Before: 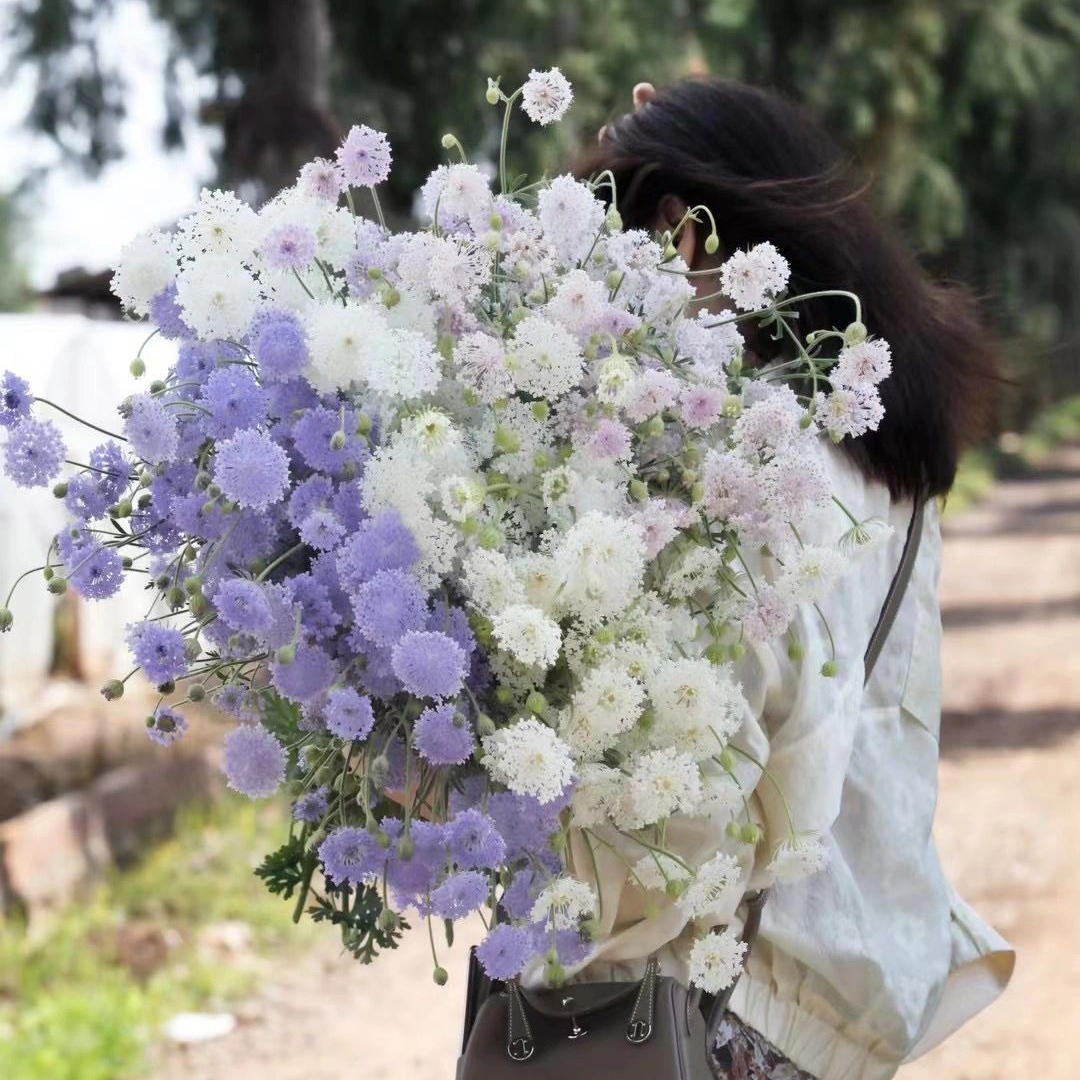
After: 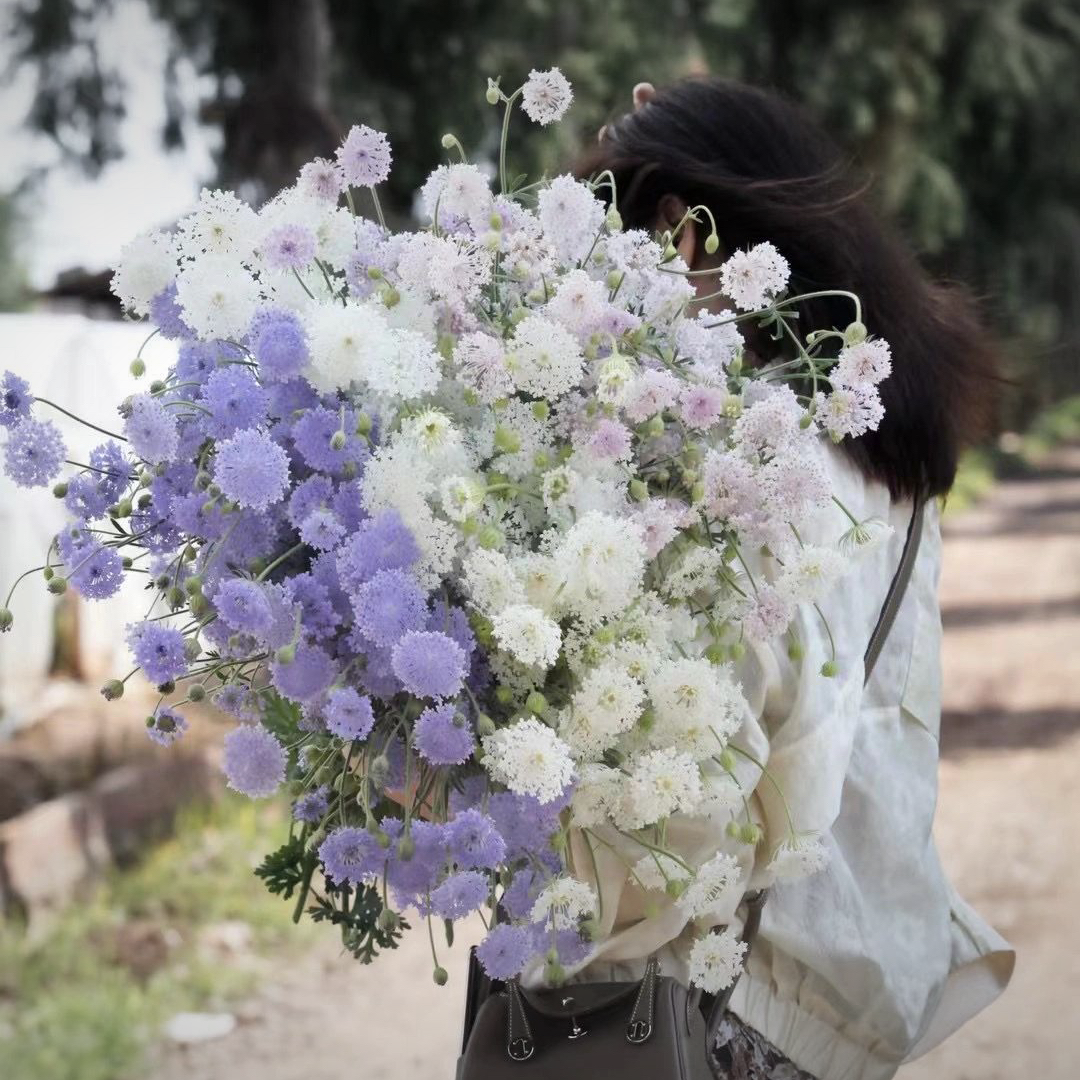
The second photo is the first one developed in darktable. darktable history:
vignetting: fall-off radius 99.95%, center (-0.015, 0), width/height ratio 1.341
